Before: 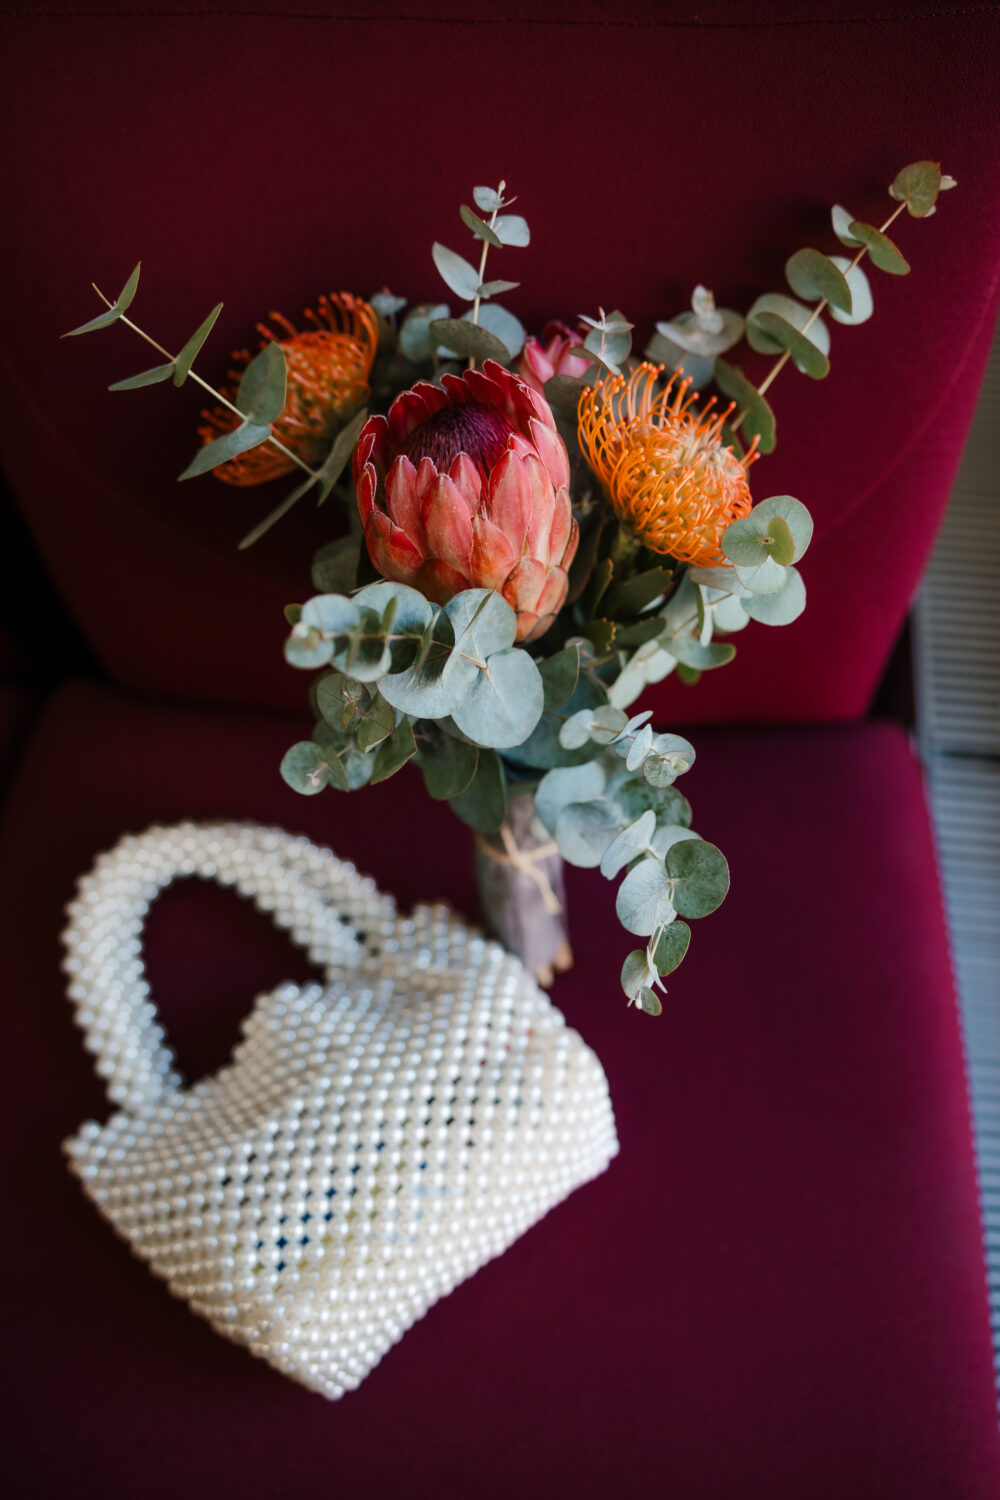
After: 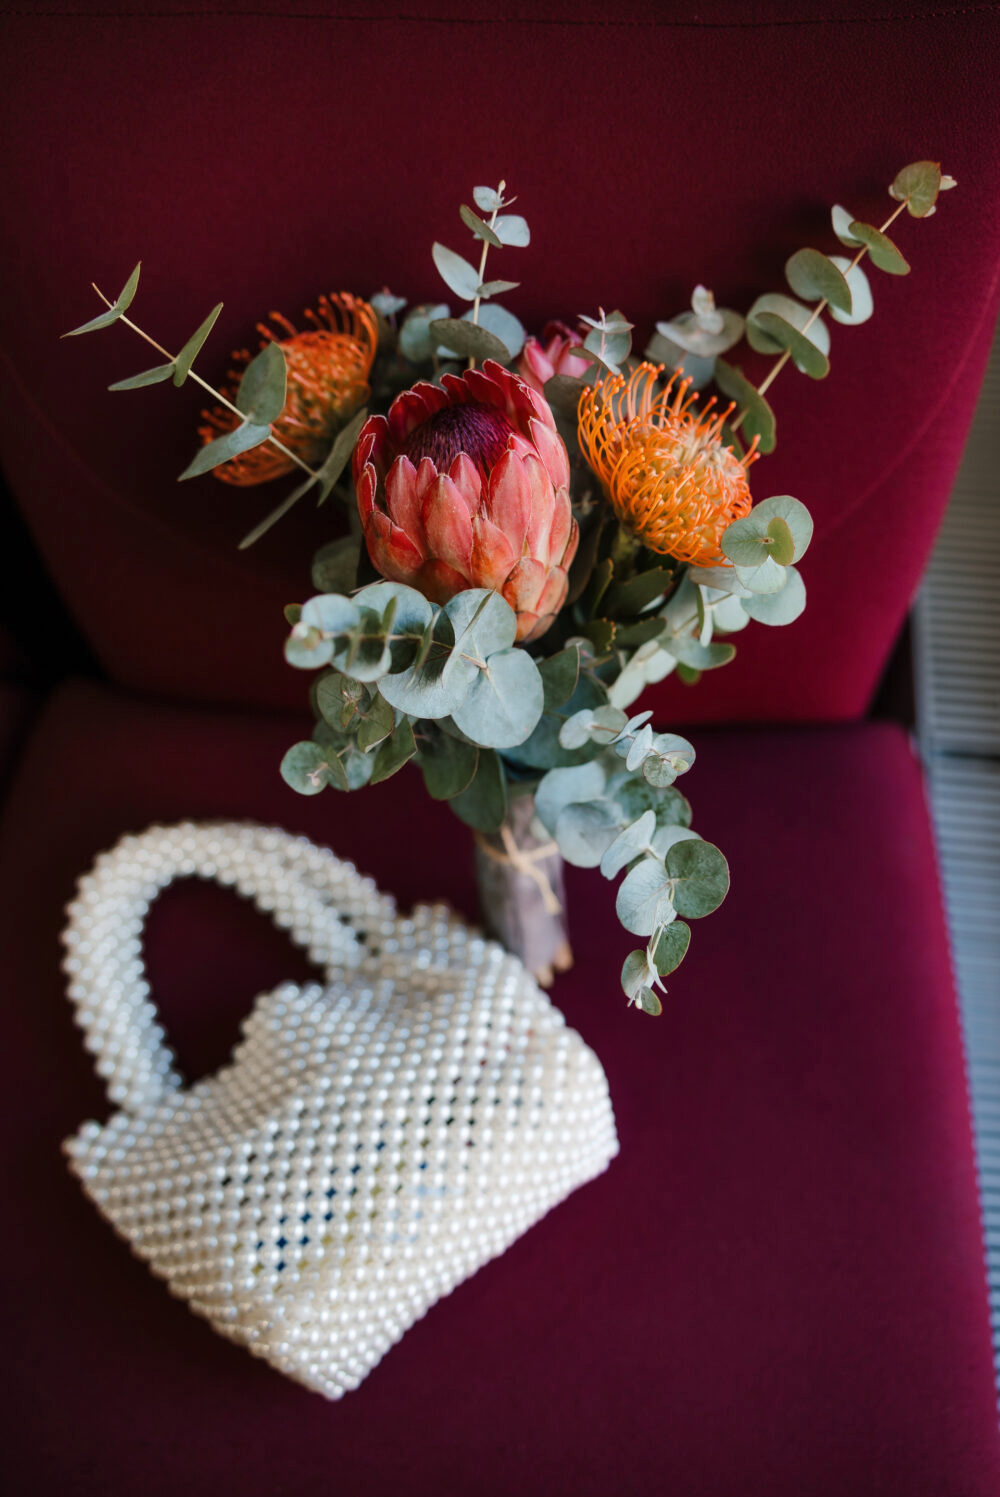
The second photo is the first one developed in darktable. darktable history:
crop: top 0.05%, bottom 0.098%
shadows and highlights: shadows 29.61, highlights -30.47, low approximation 0.01, soften with gaussian
